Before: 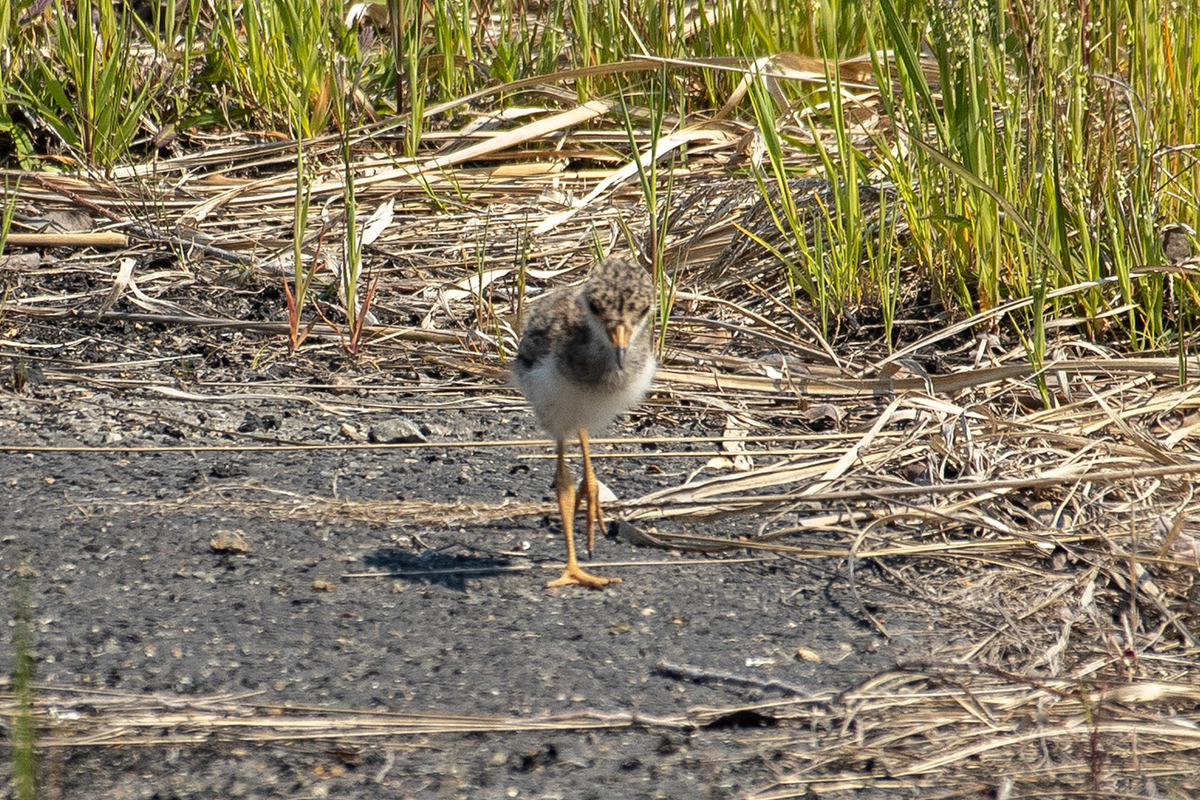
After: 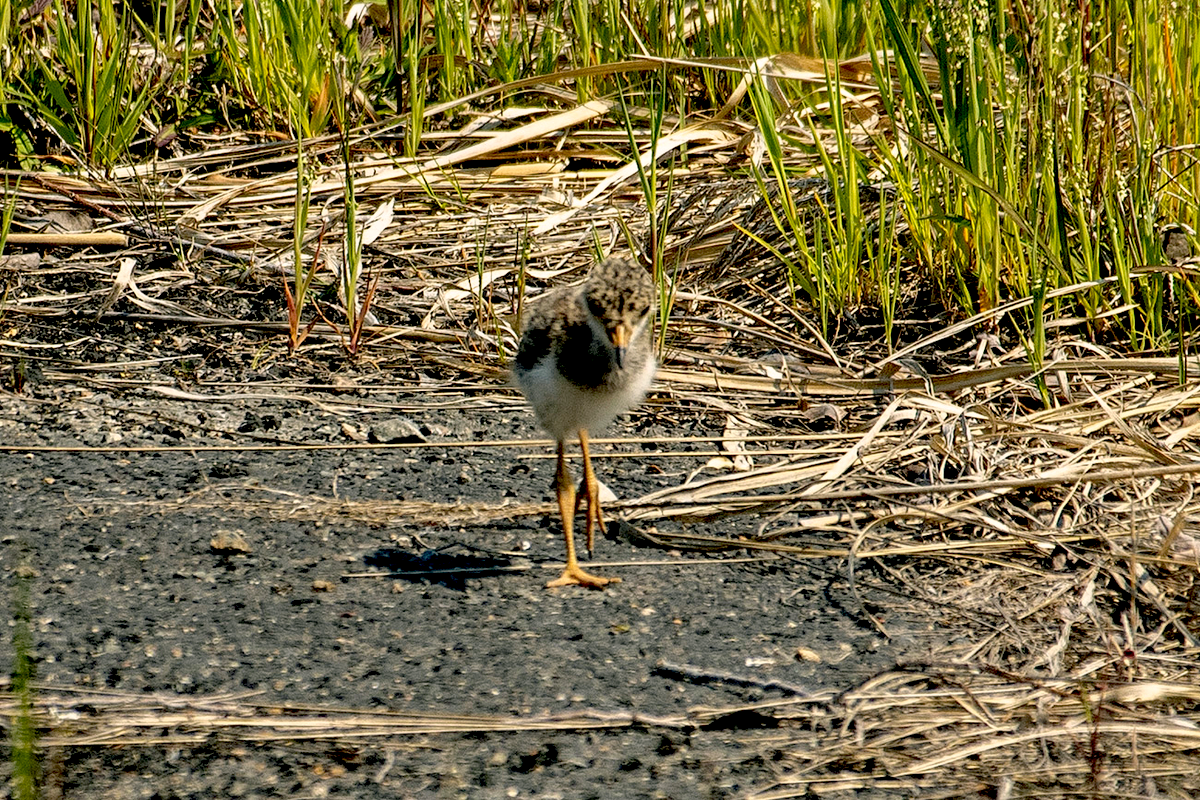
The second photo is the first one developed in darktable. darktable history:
color correction: highlights a* 3.95, highlights b* 4.92, shadows a* -7.2, shadows b* 4.88
exposure: black level correction 0.047, exposure 0.013 EV, compensate highlight preservation false
